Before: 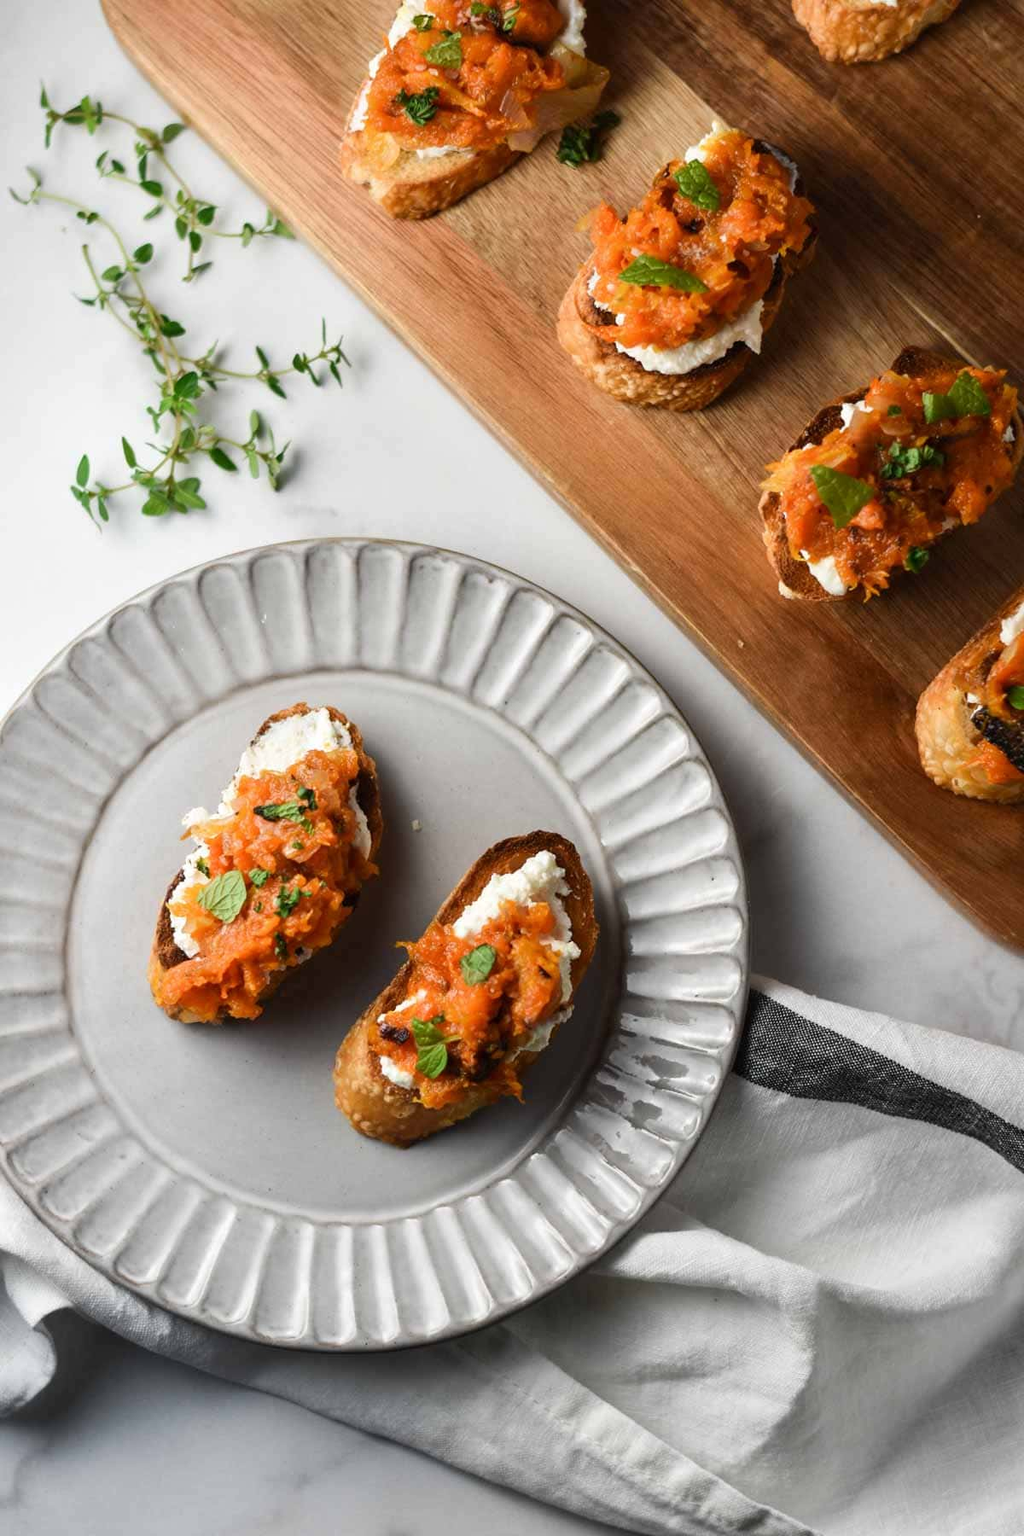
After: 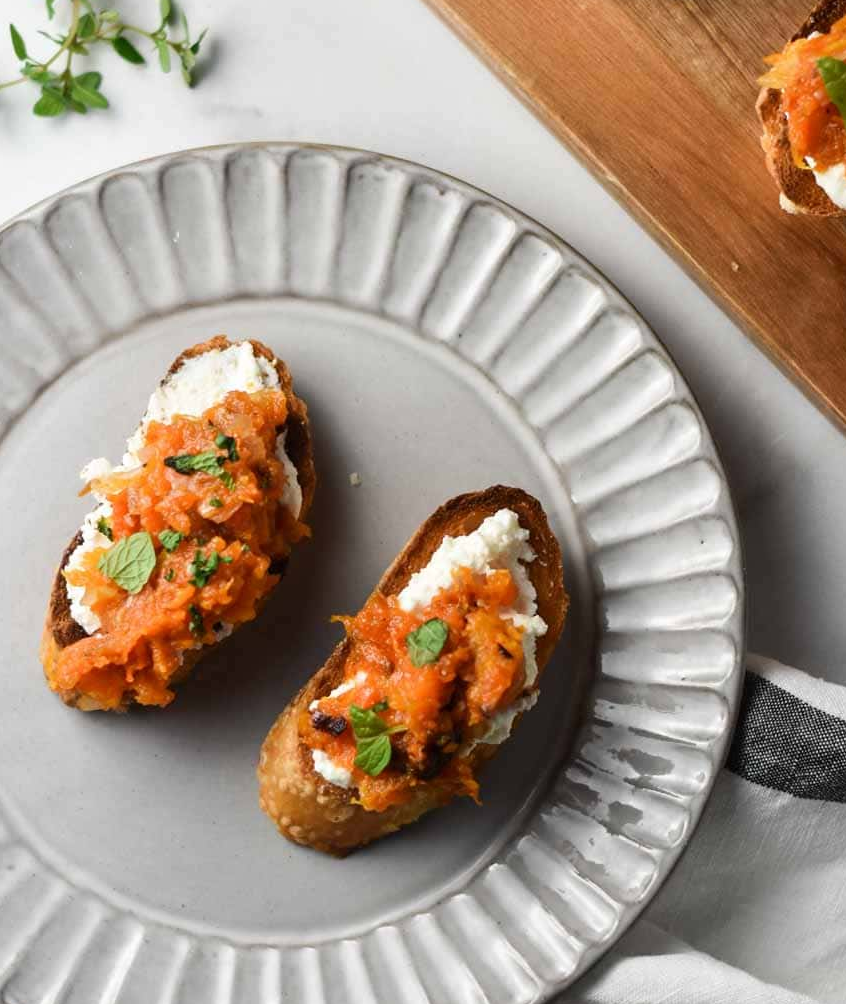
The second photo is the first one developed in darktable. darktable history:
crop: left 11.16%, top 27.158%, right 18.319%, bottom 17.056%
